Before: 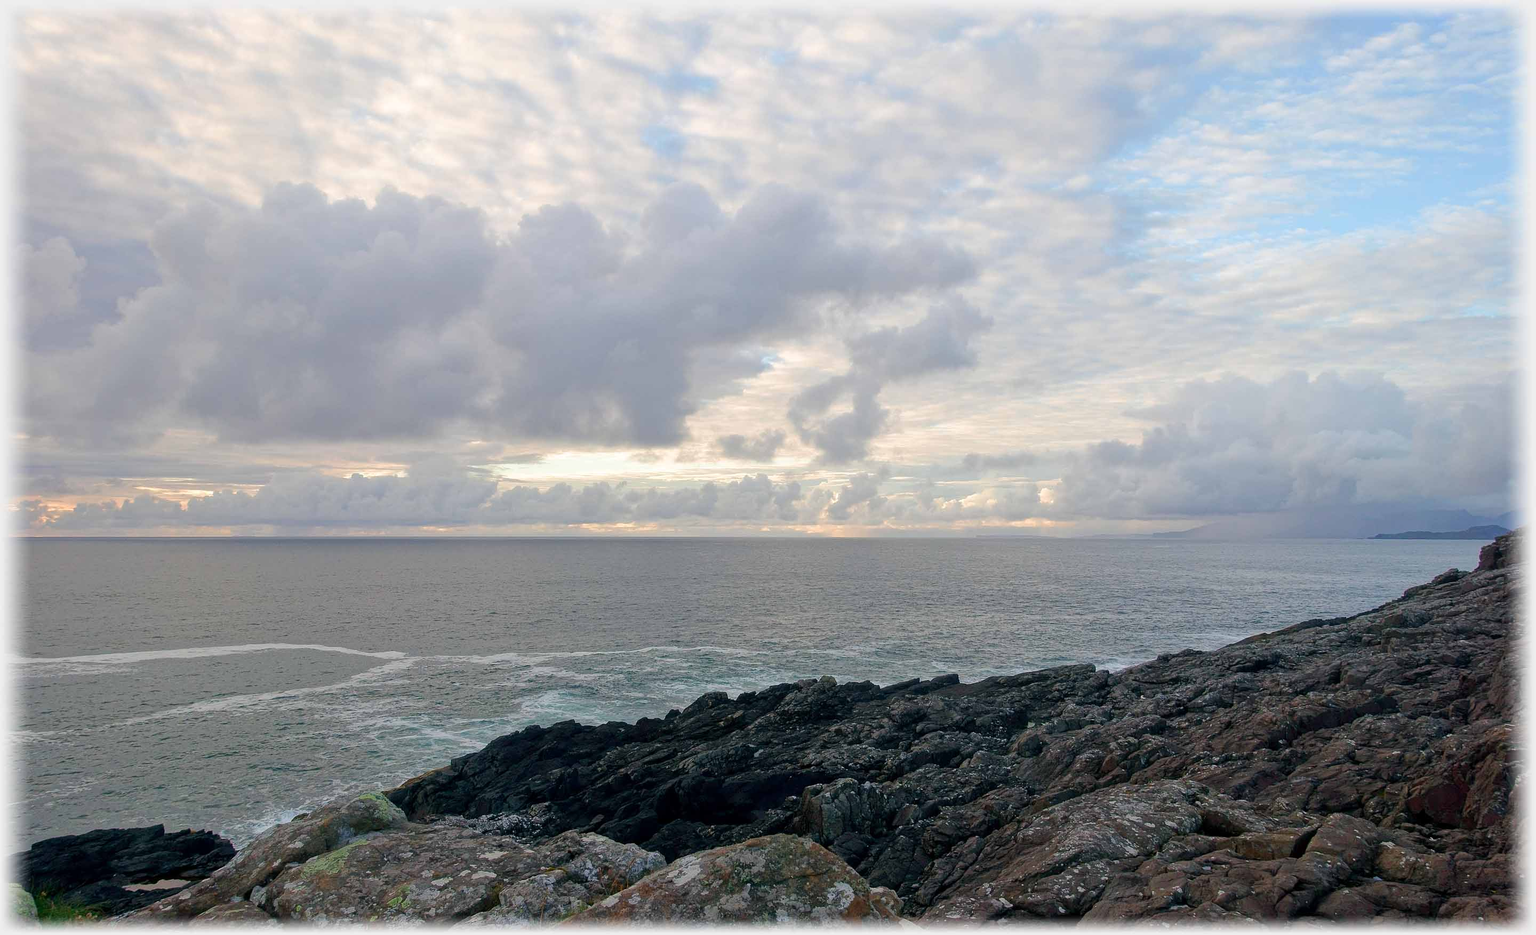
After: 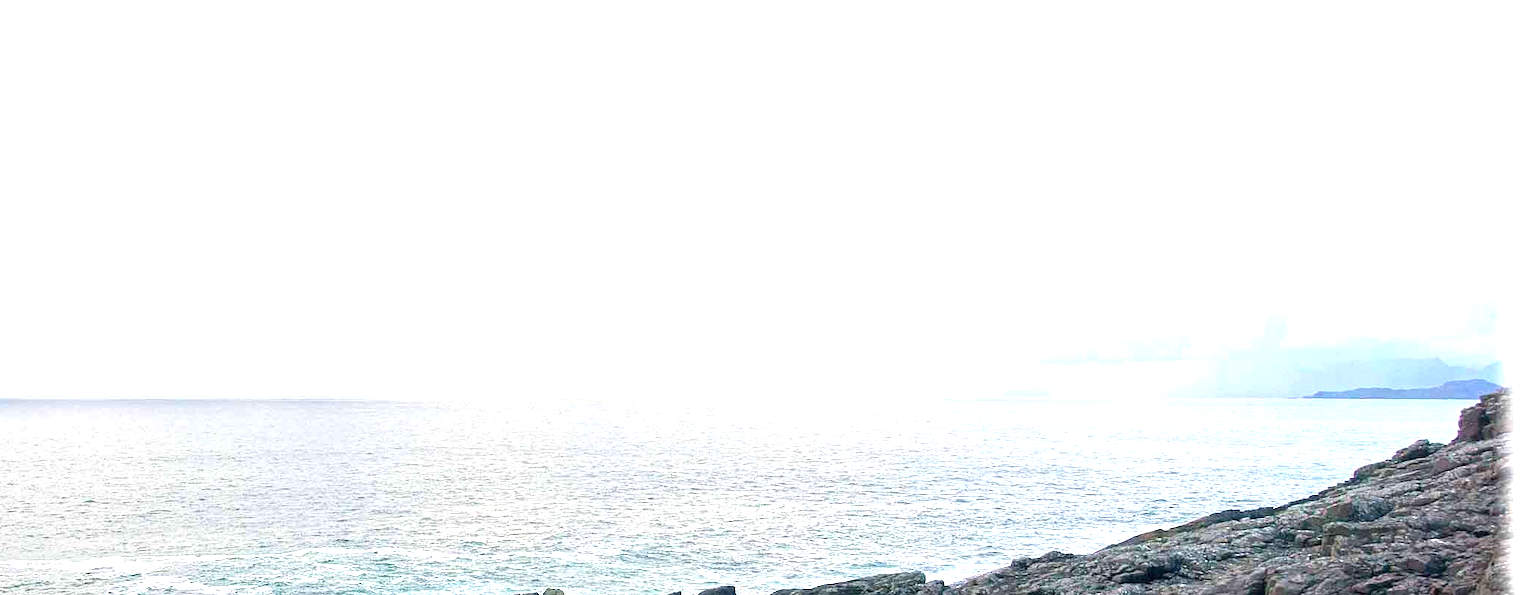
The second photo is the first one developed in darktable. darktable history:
exposure: black level correction 0, exposure 2 EV, compensate highlight preservation false
crop and rotate: left 27.938%, top 27.046%, bottom 27.046%
